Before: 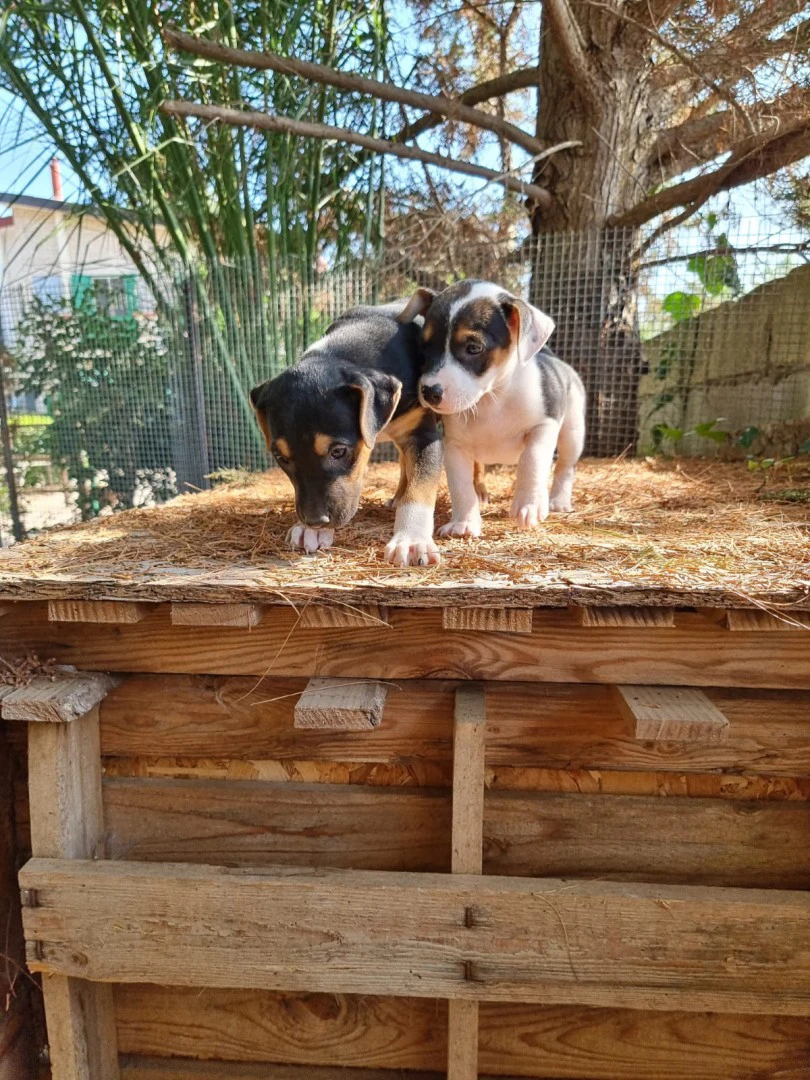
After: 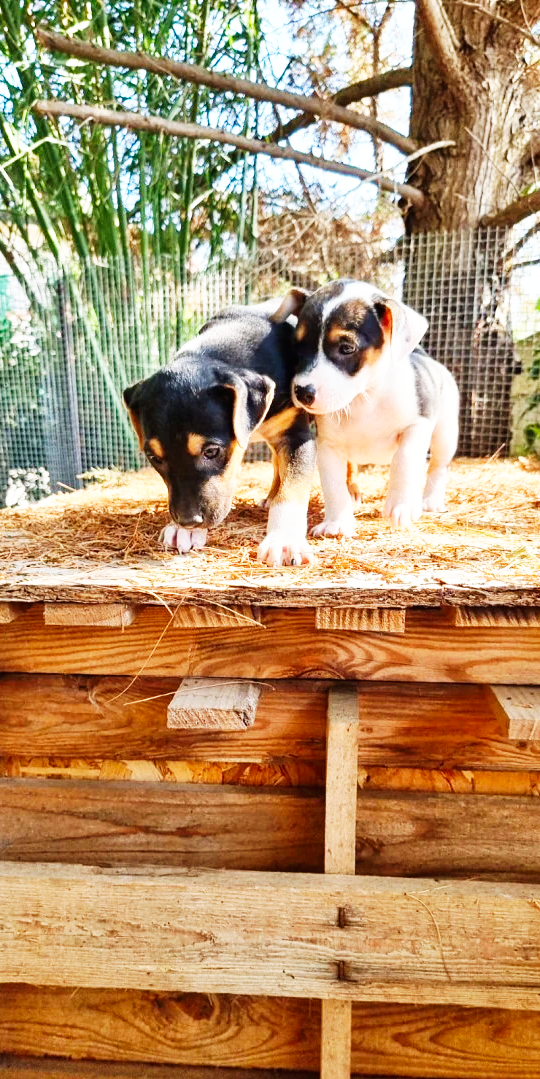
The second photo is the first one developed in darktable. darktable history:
base curve: curves: ch0 [(0, 0) (0.007, 0.004) (0.027, 0.03) (0.046, 0.07) (0.207, 0.54) (0.442, 0.872) (0.673, 0.972) (1, 1)], preserve colors none
crop and rotate: left 15.754%, right 17.579%
sharpen: radius 2.883, amount 0.868, threshold 47.523
white balance: red 1, blue 1
